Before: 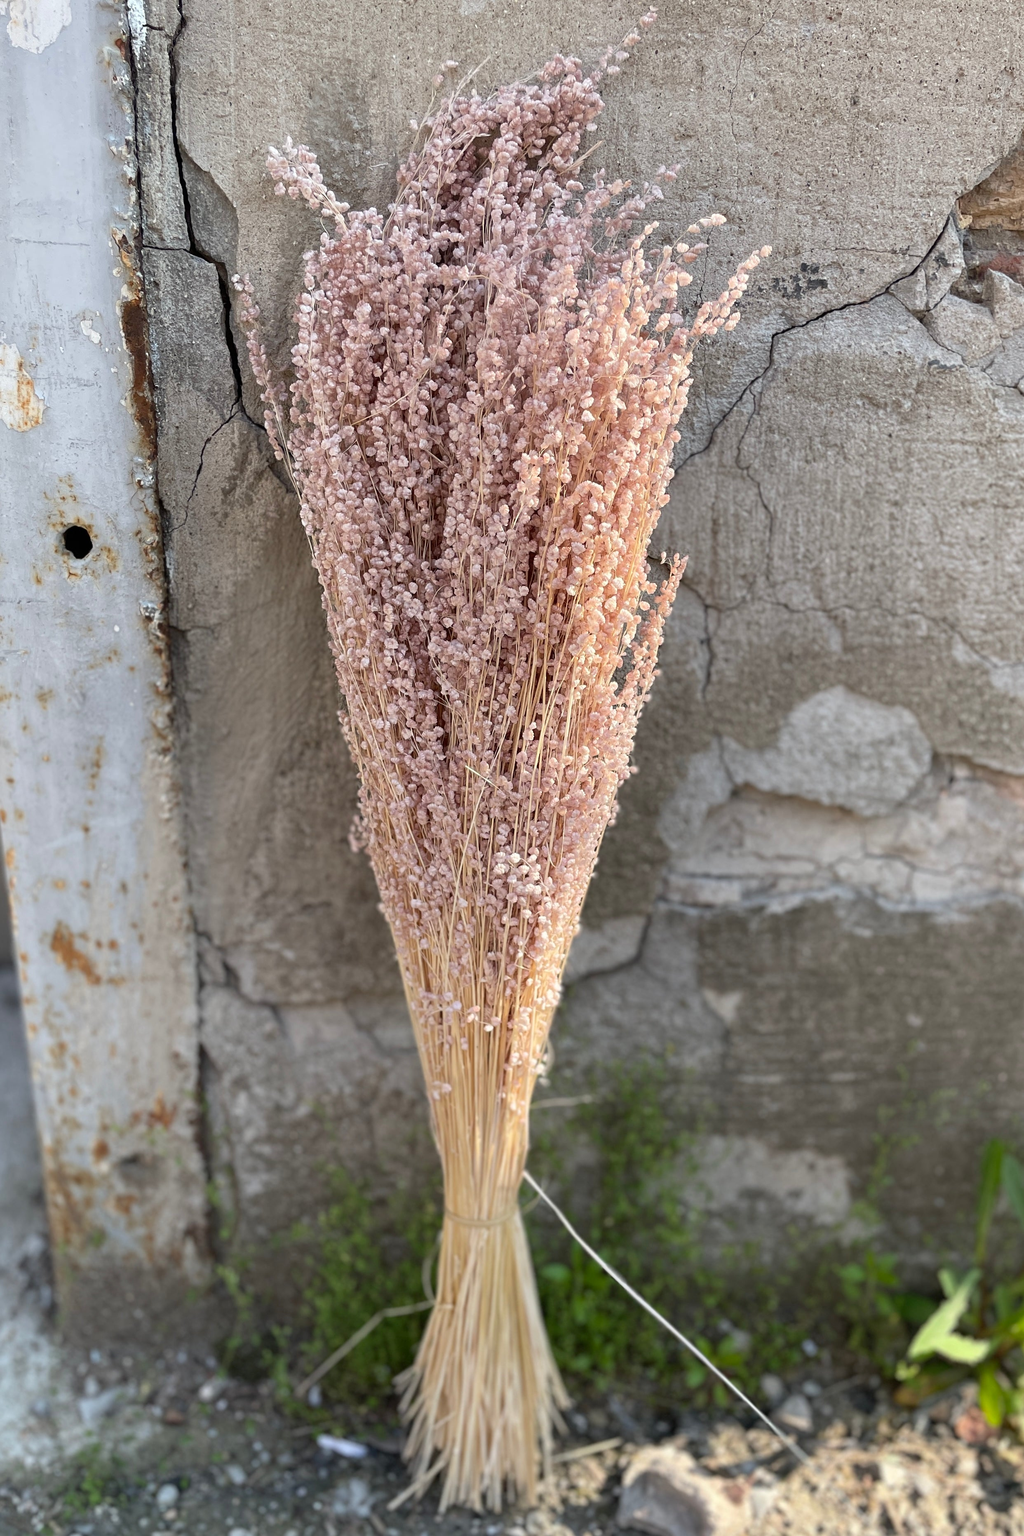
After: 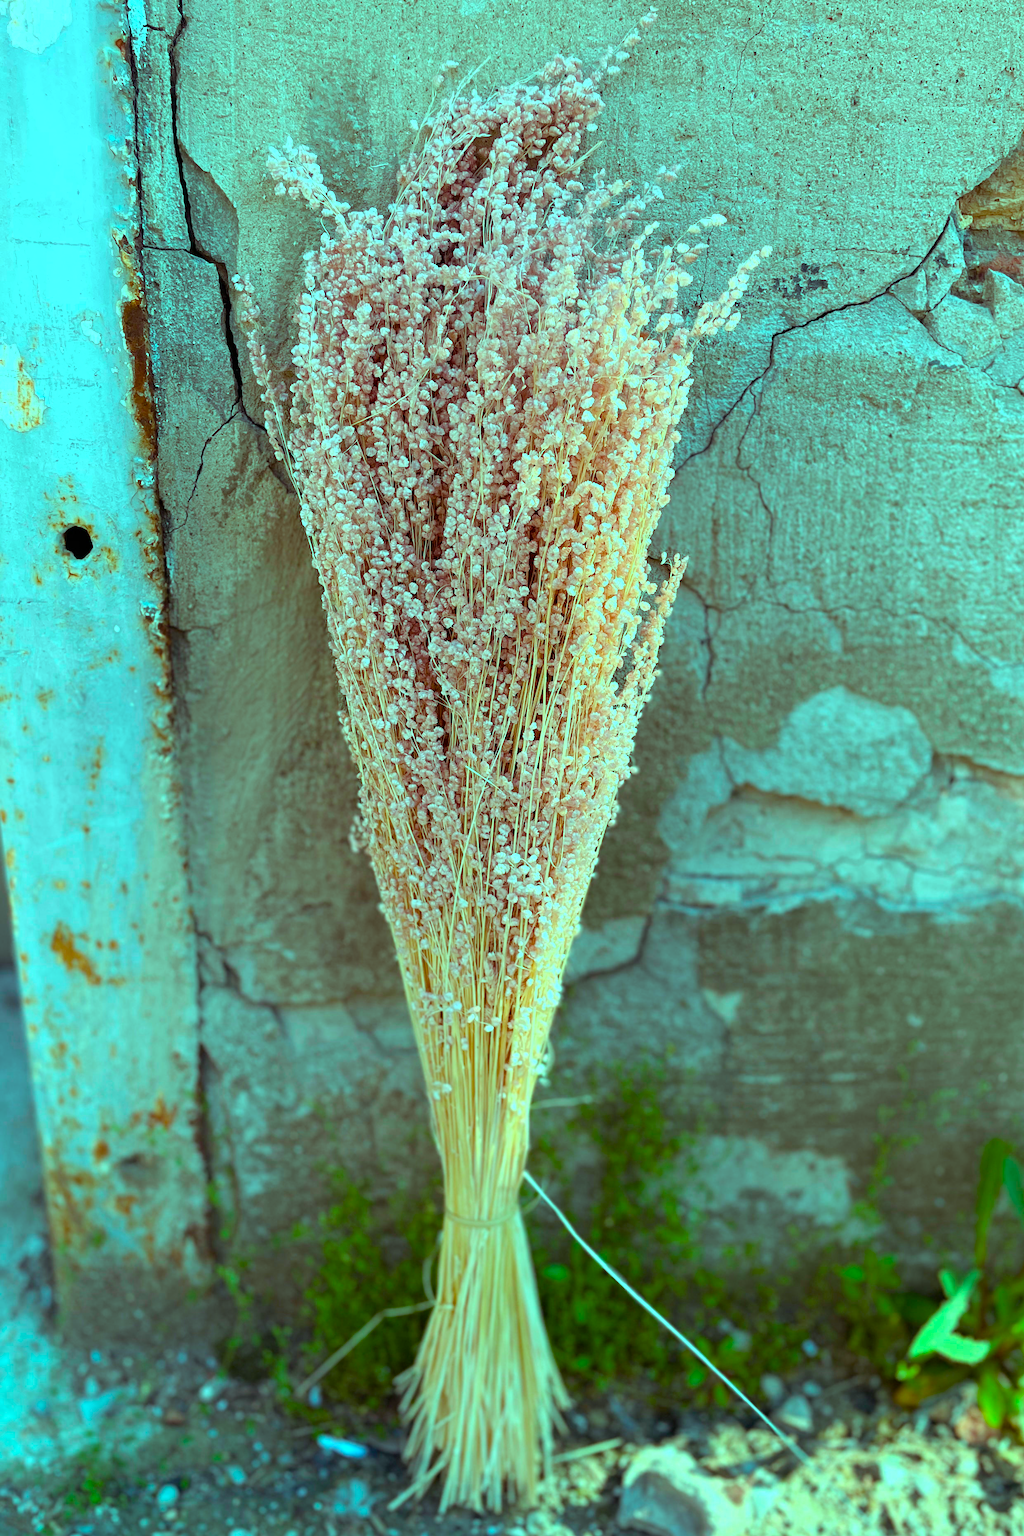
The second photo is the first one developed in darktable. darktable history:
color balance rgb: highlights gain › luminance 20.011%, highlights gain › chroma 13.04%, highlights gain › hue 176.89°, linear chroma grading › global chroma 33.174%, perceptual saturation grading › global saturation 13.886%, perceptual saturation grading › highlights -24.796%, perceptual saturation grading › shadows 29.701%, global vibrance 20%
